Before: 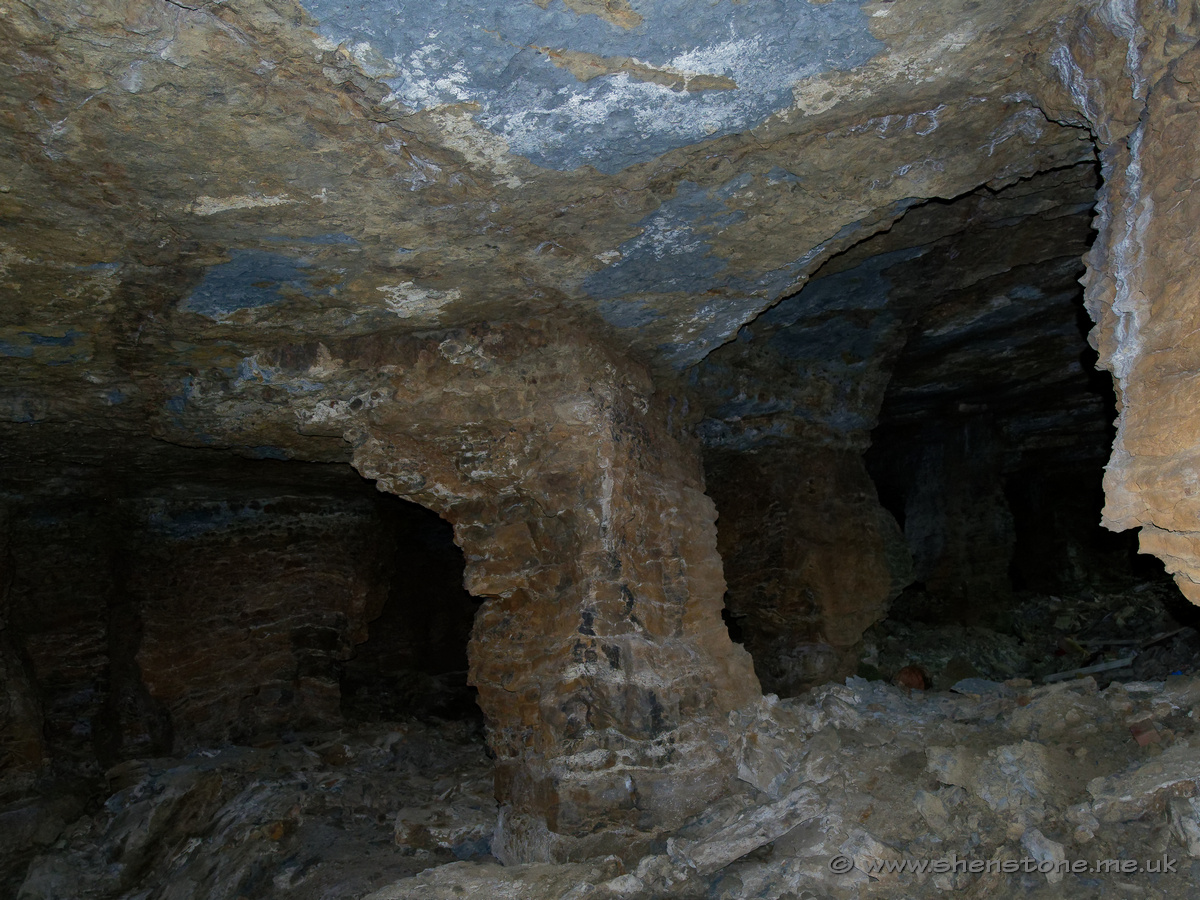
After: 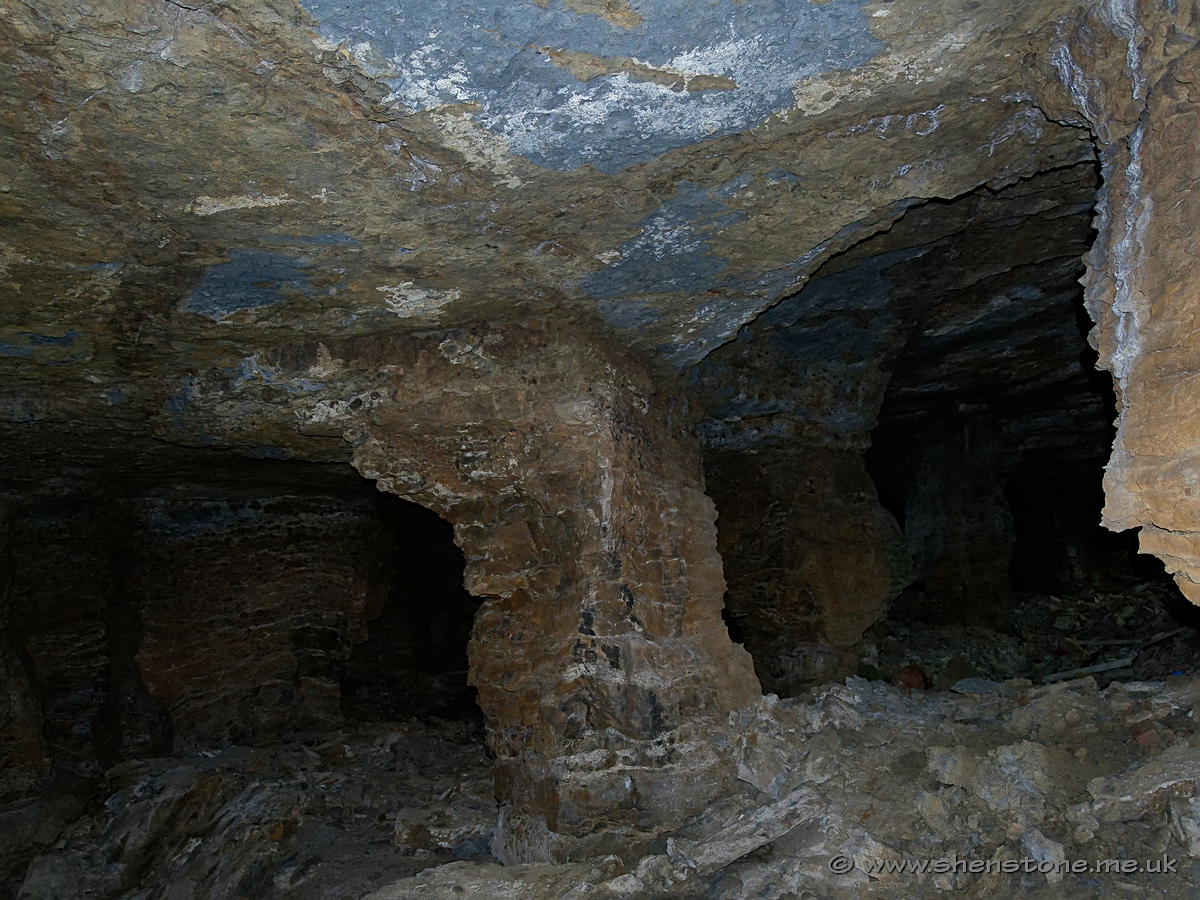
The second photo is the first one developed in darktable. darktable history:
sharpen: on, module defaults
levels: mode automatic, gray 50.8%
